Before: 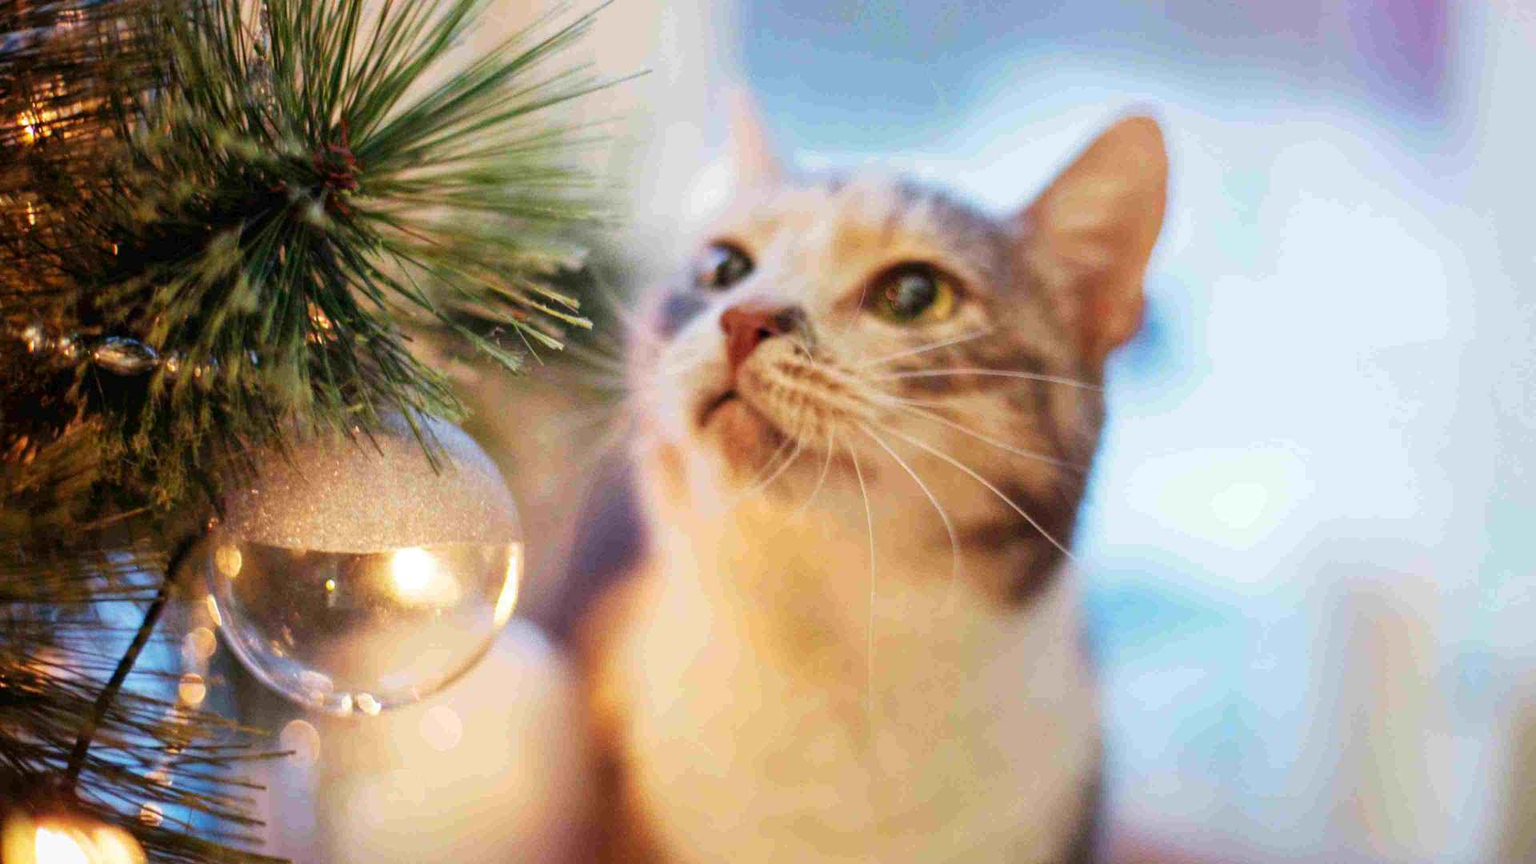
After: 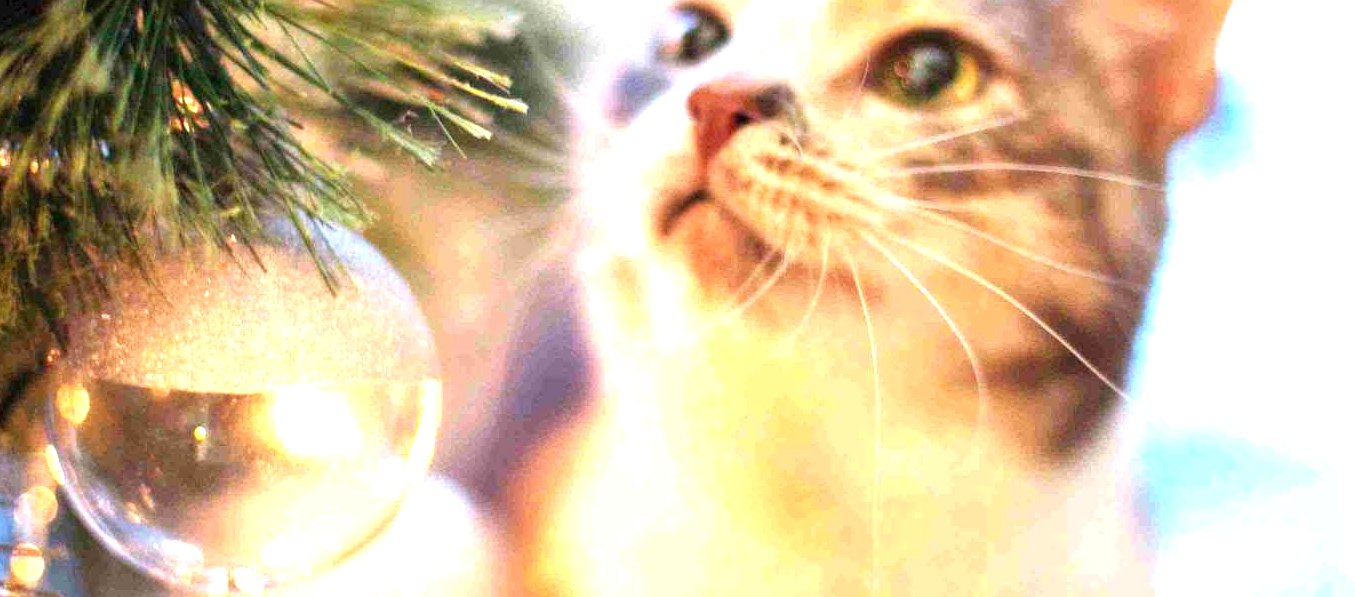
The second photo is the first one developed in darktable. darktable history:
crop: left 11.123%, top 27.61%, right 18.3%, bottom 17.034%
exposure: black level correction 0, exposure 1.1 EV, compensate exposure bias true, compensate highlight preservation false
